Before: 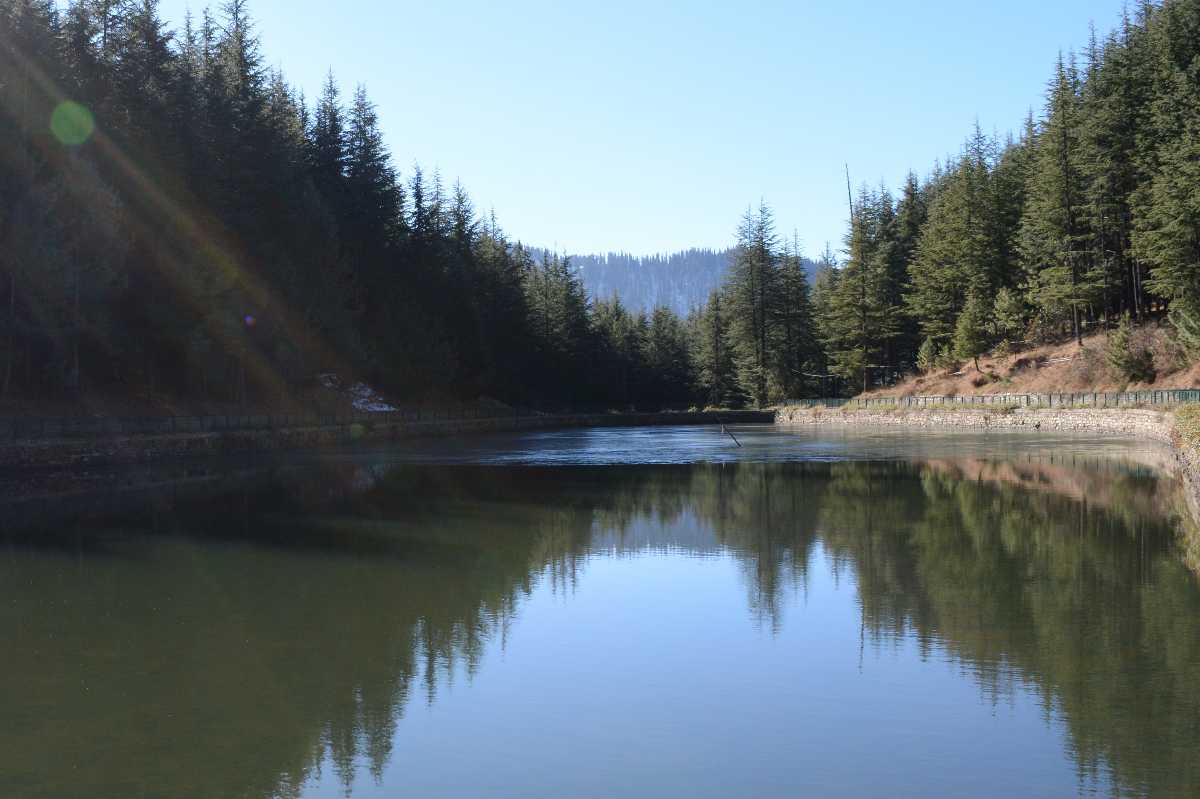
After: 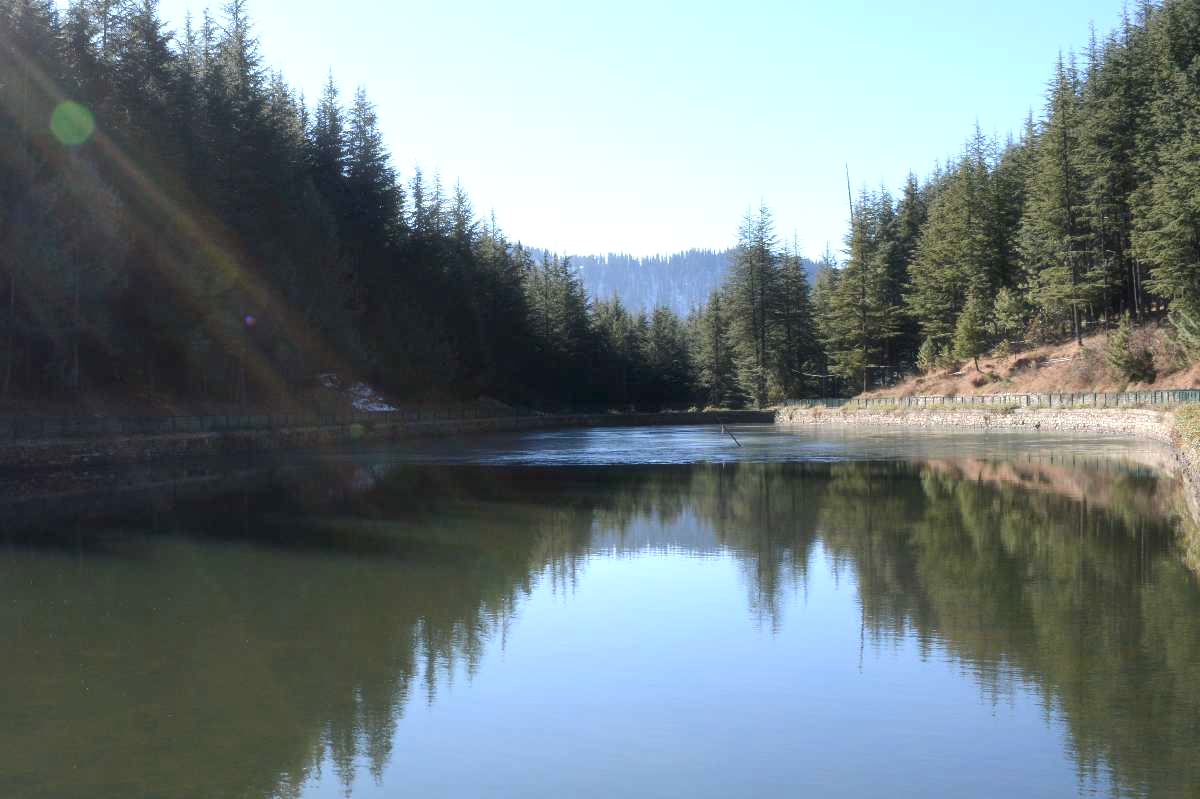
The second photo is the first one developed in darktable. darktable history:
exposure: black level correction 0.003, exposure 0.383 EV, compensate highlight preservation false
haze removal: strength -0.1, adaptive false
